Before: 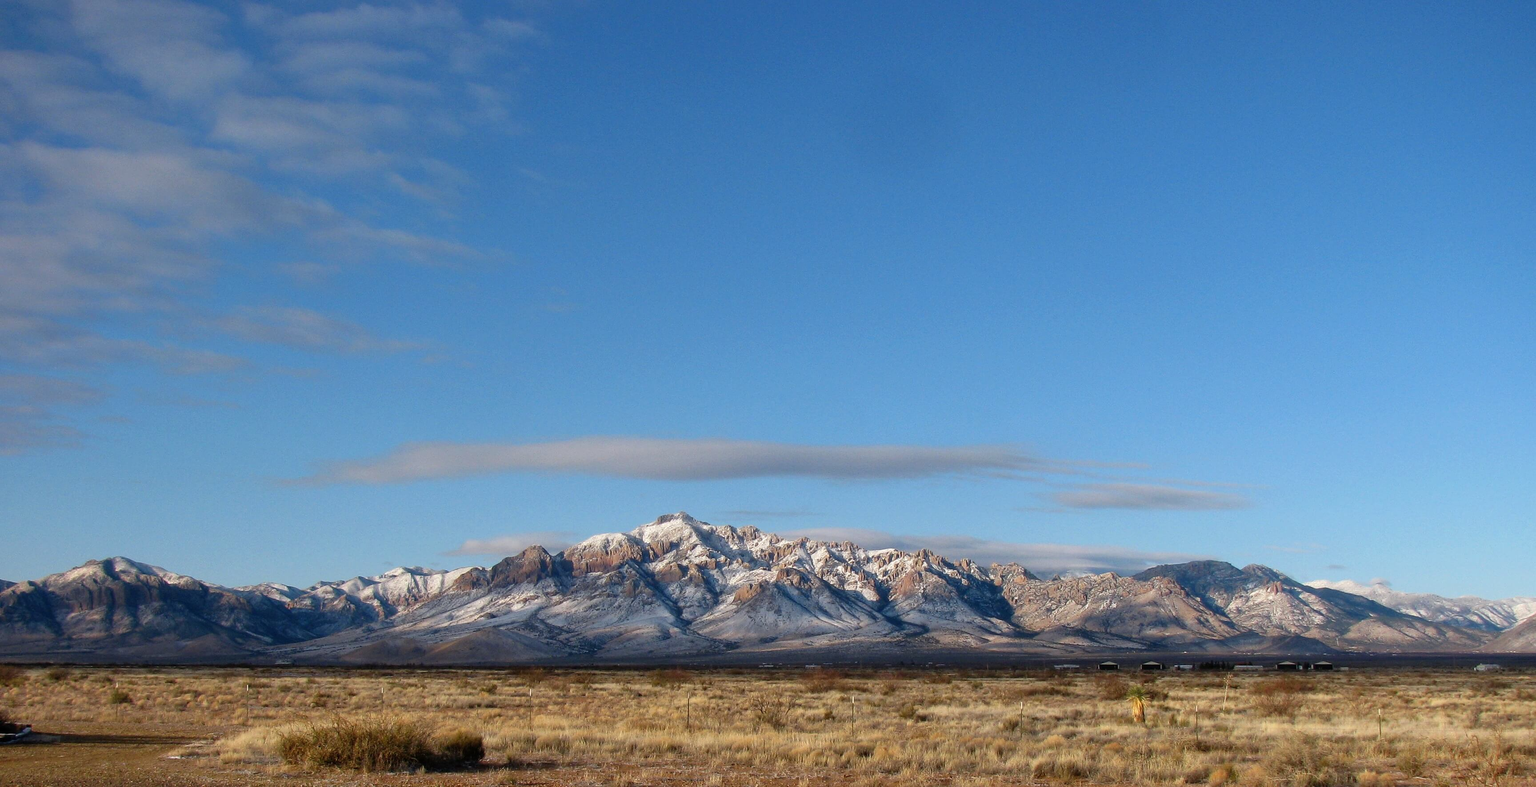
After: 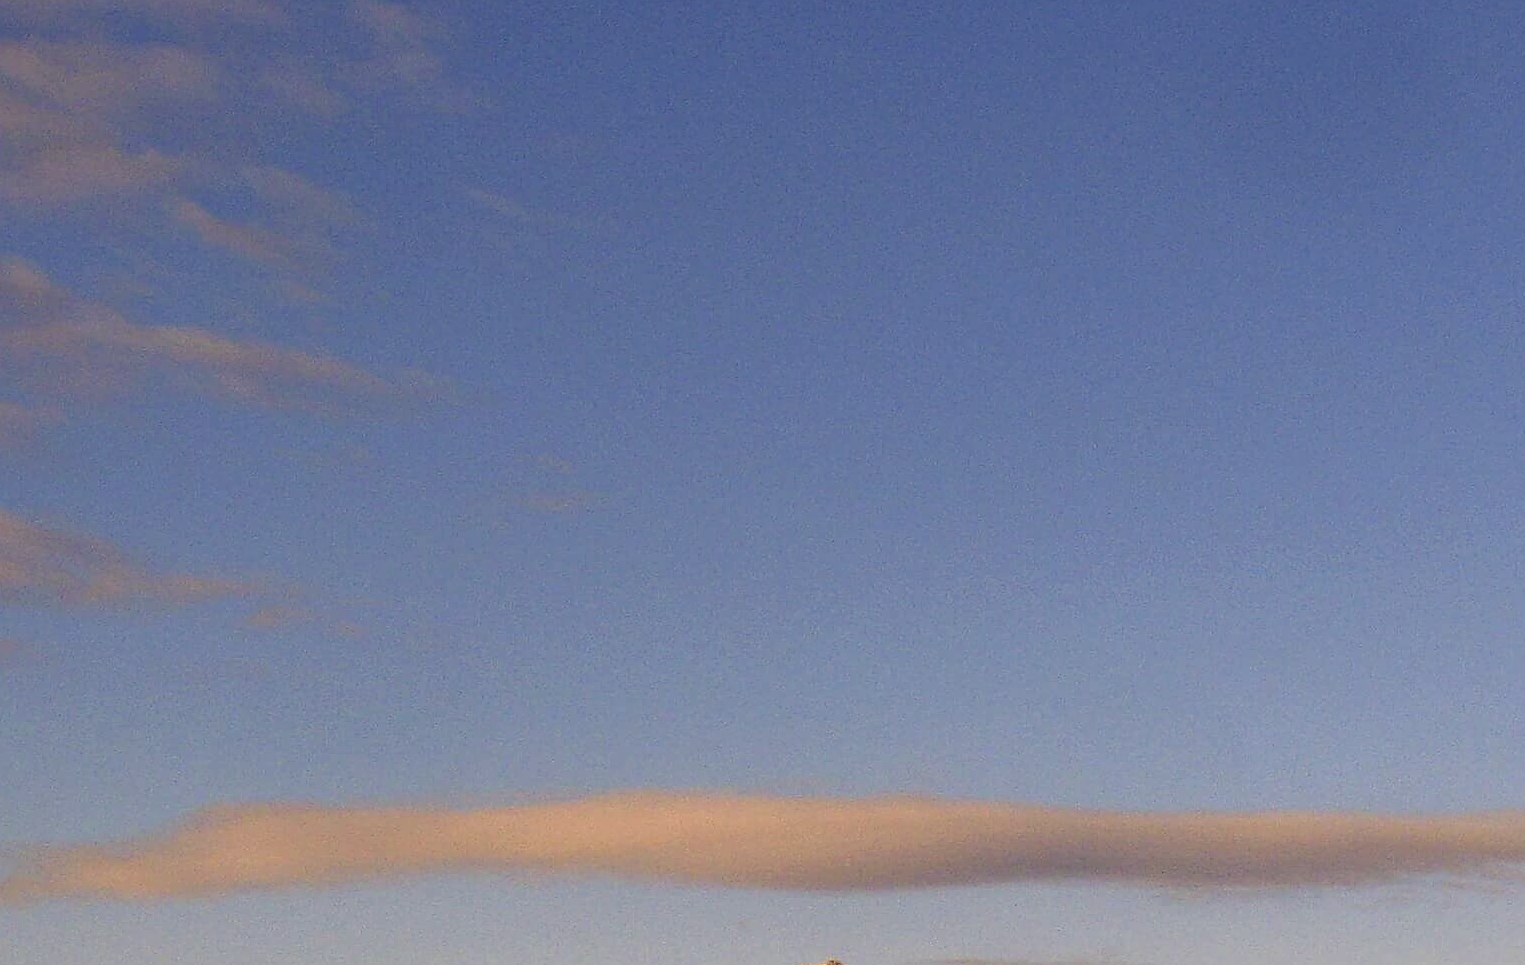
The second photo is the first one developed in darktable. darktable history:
haze removal: strength 0.418, compatibility mode true, adaptive false
color correction: highlights a* 14.89, highlights b* 31.4
crop: left 20.338%, top 10.775%, right 35.527%, bottom 34.671%
tone equalizer: edges refinement/feathering 500, mask exposure compensation -1.57 EV, preserve details no
sharpen: on, module defaults
